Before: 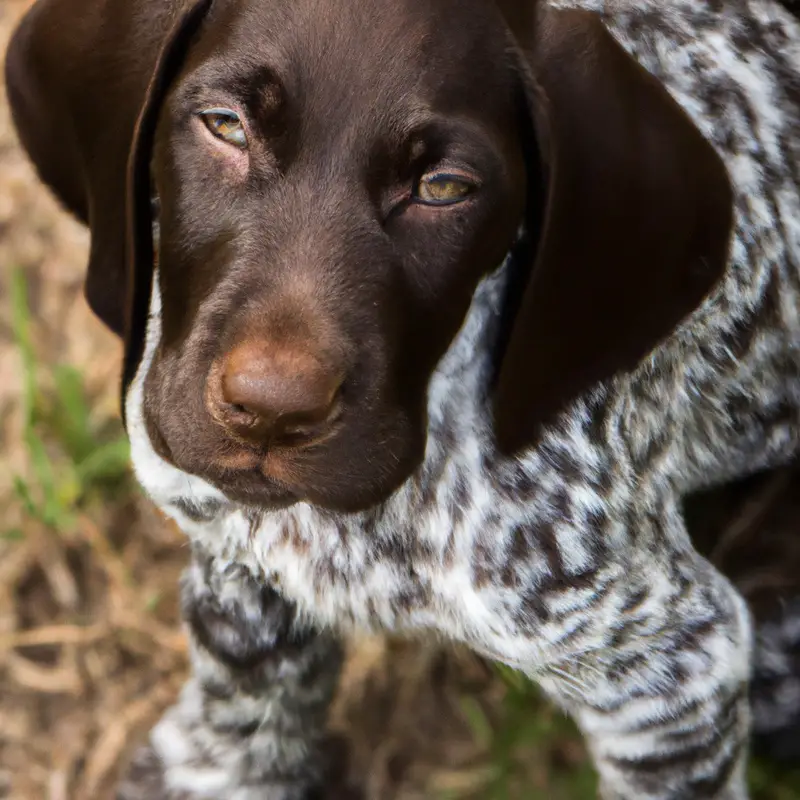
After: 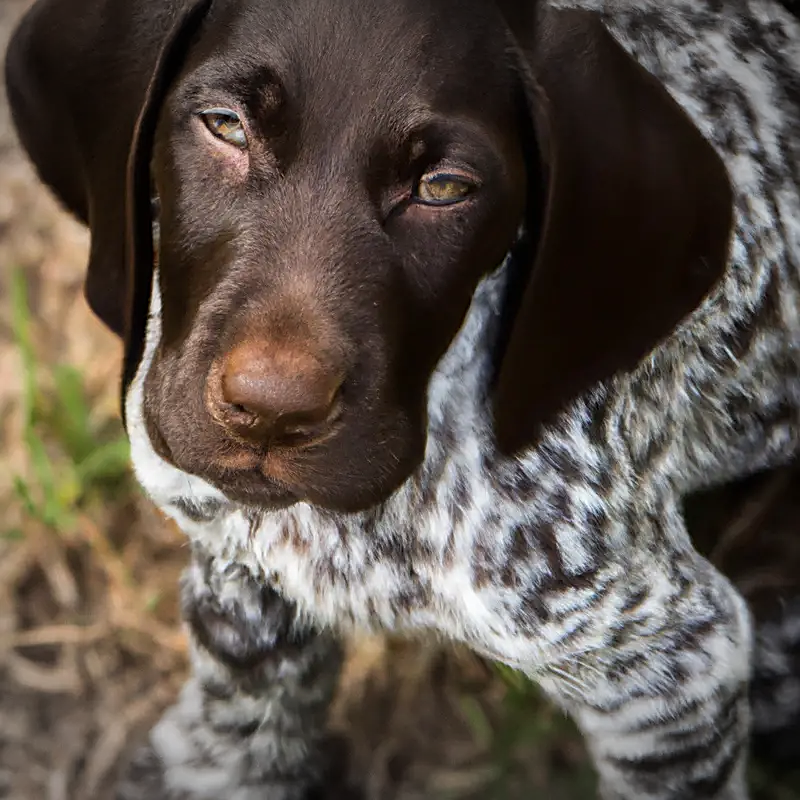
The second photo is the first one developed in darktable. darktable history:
sharpen: on, module defaults
vignetting: fall-off start 100.46%, width/height ratio 1.323, unbound false
